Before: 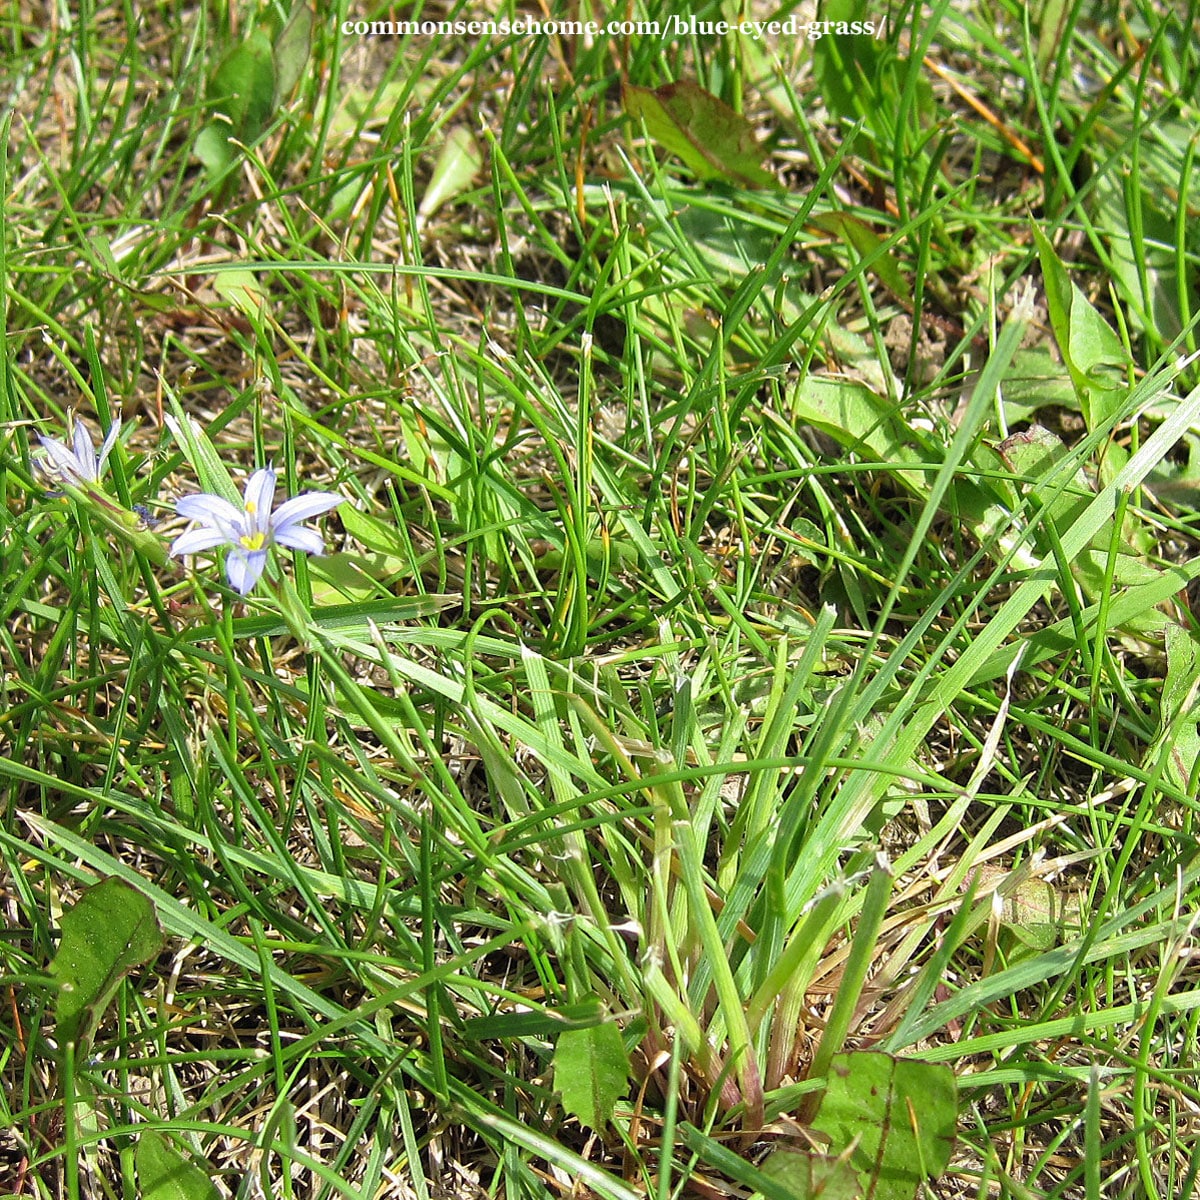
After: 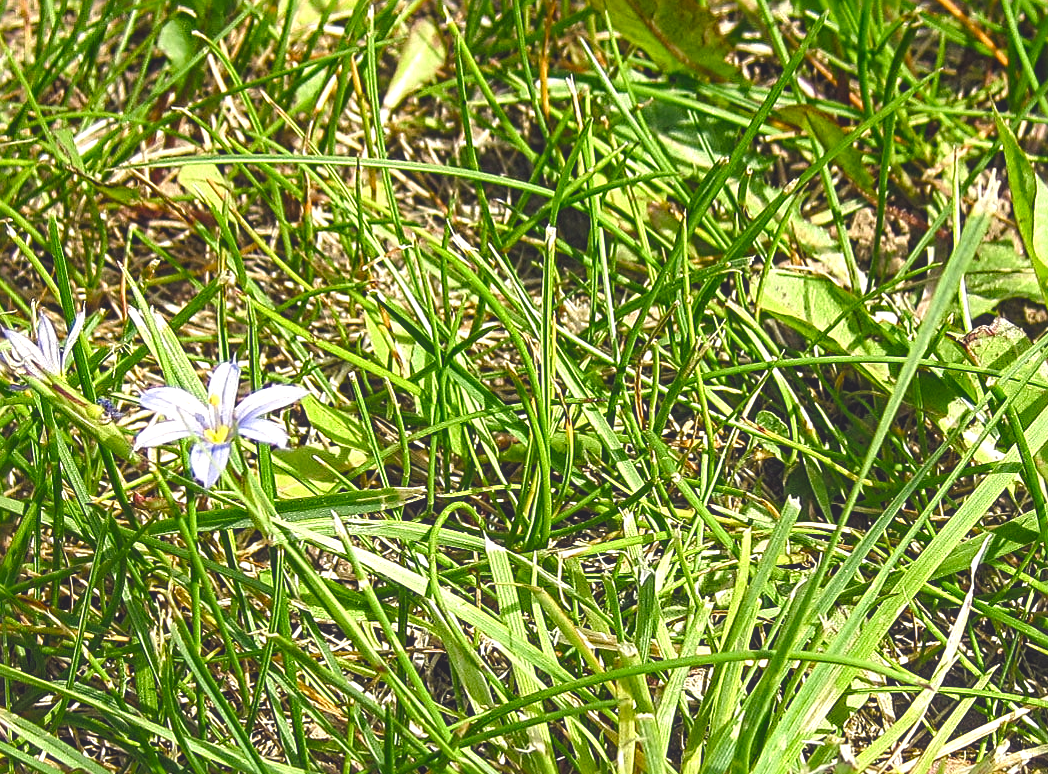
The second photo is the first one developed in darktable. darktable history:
tone equalizer: -8 EV -0.001 EV, -7 EV 0.001 EV, -6 EV -0.002 EV, -5 EV -0.003 EV, -4 EV -0.062 EV, -3 EV -0.222 EV, -2 EV -0.267 EV, -1 EV 0.105 EV, +0 EV 0.303 EV
sharpen: radius 4
color balance rgb: shadows lift › chroma 3%, shadows lift › hue 280.8°, power › hue 330°, highlights gain › chroma 3%, highlights gain › hue 75.6°, global offset › luminance 2%, perceptual saturation grading › global saturation 20%, perceptual saturation grading › highlights -25%, perceptual saturation grading › shadows 50%, global vibrance 20.33%
crop: left 3.015%, top 8.969%, right 9.647%, bottom 26.457%
local contrast: on, module defaults
